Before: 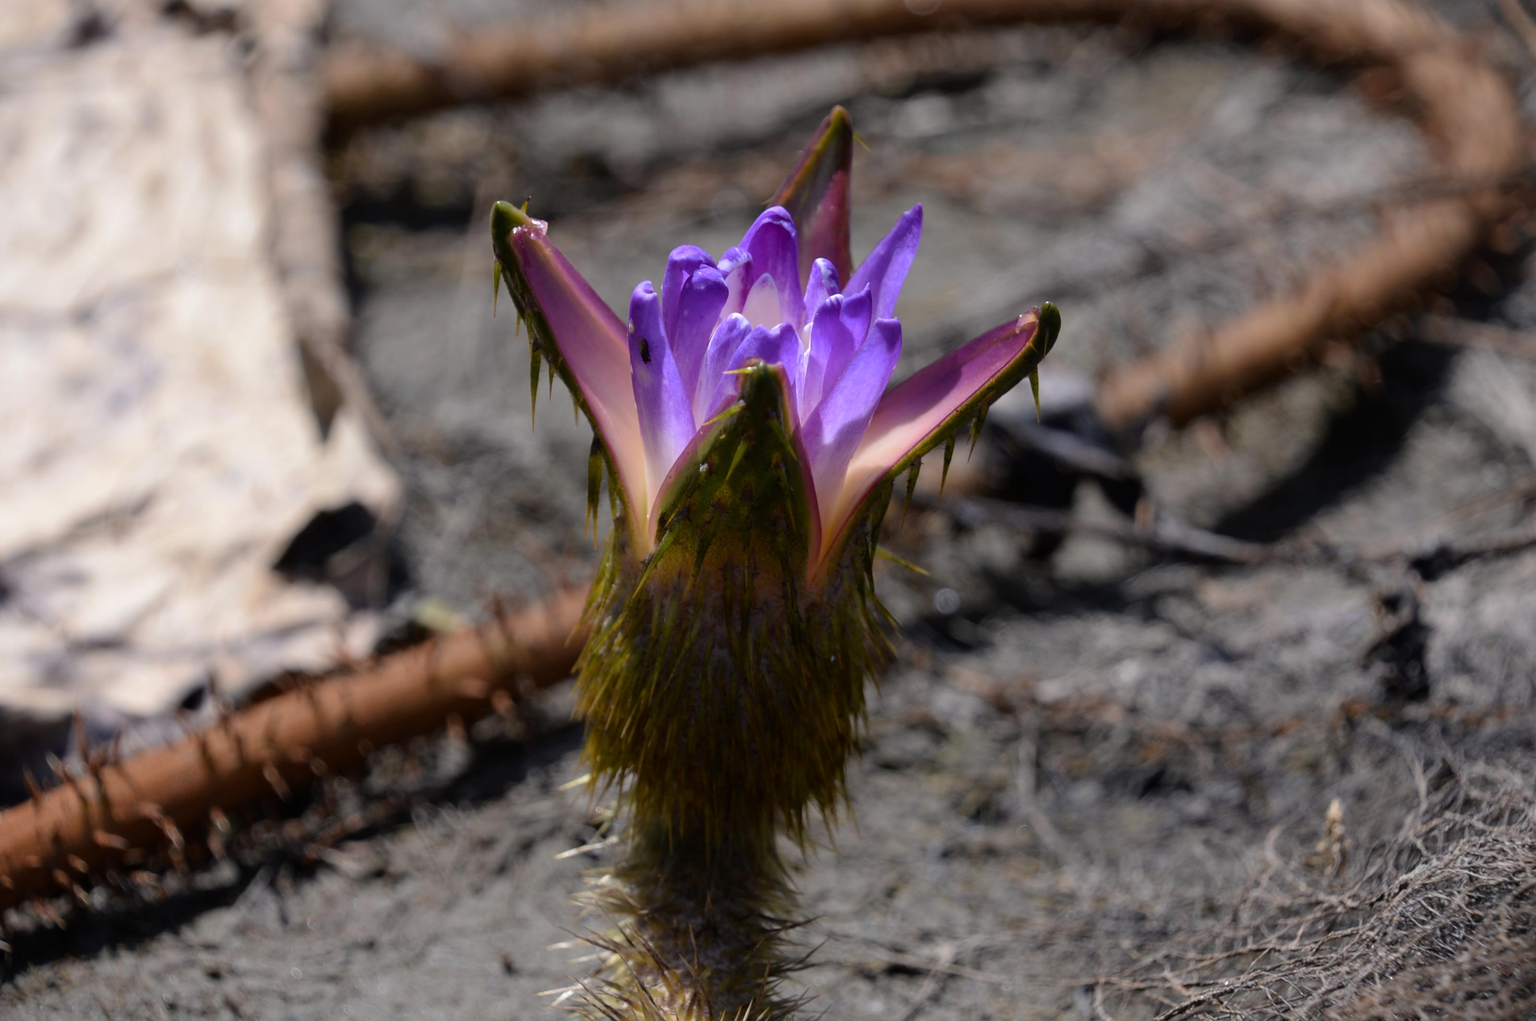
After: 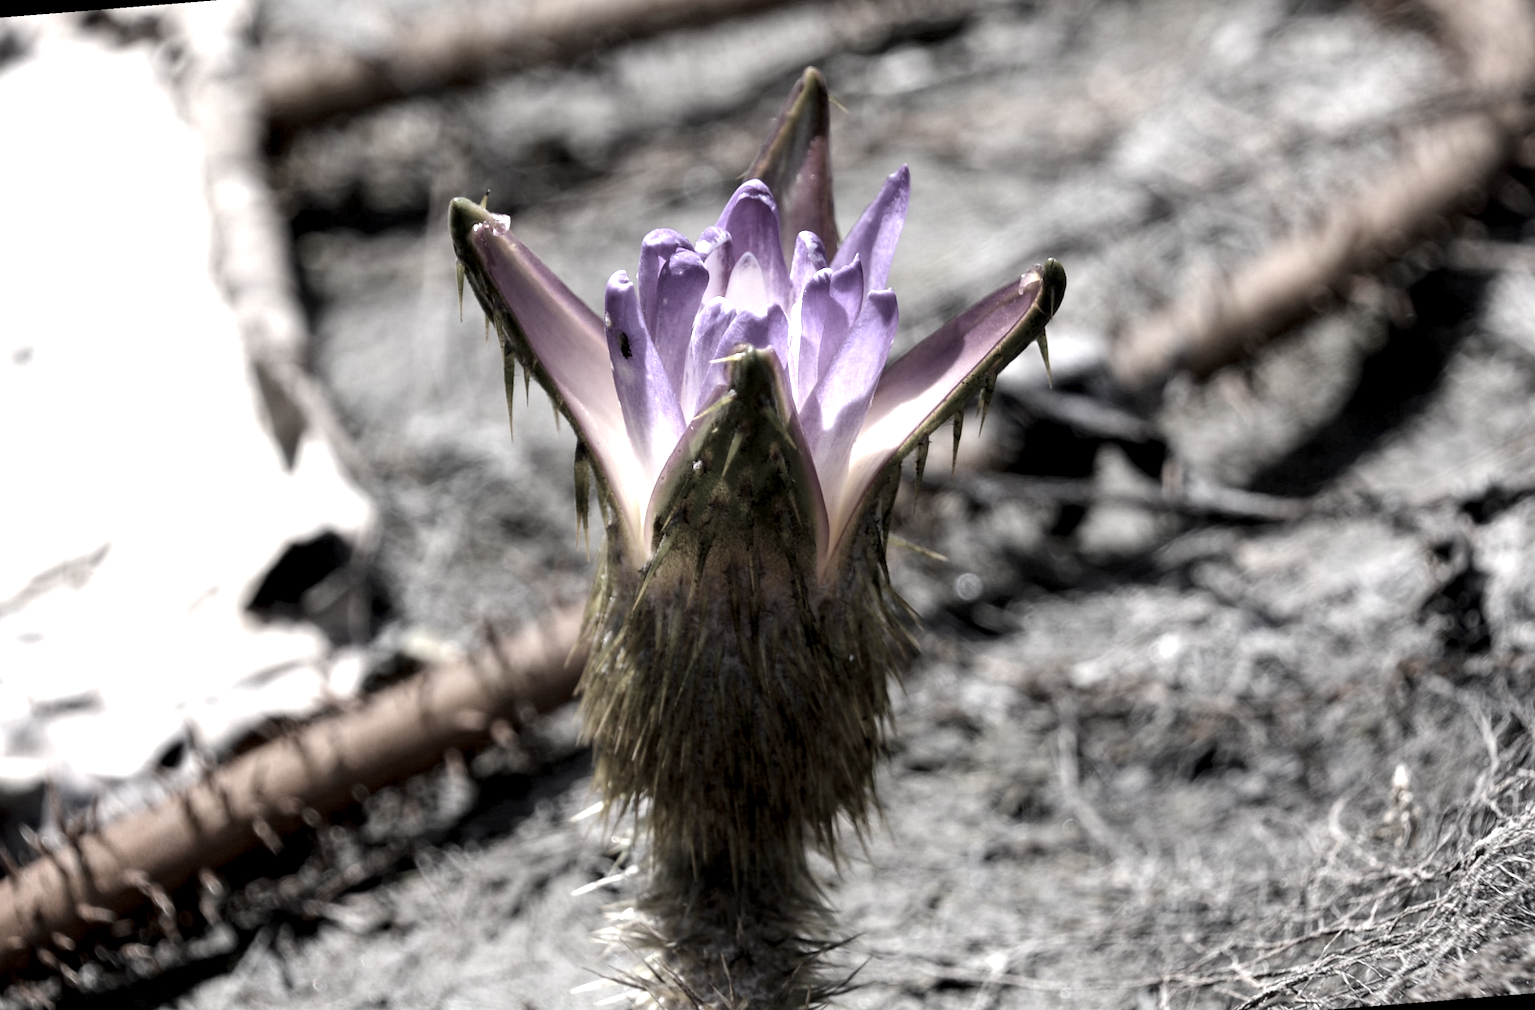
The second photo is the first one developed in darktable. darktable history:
color correction: saturation 0.3
rotate and perspective: rotation -4.57°, crop left 0.054, crop right 0.944, crop top 0.087, crop bottom 0.914
local contrast: highlights 123%, shadows 126%, detail 140%, midtone range 0.254
exposure: black level correction 0, exposure 1.2 EV, compensate exposure bias true, compensate highlight preservation false
